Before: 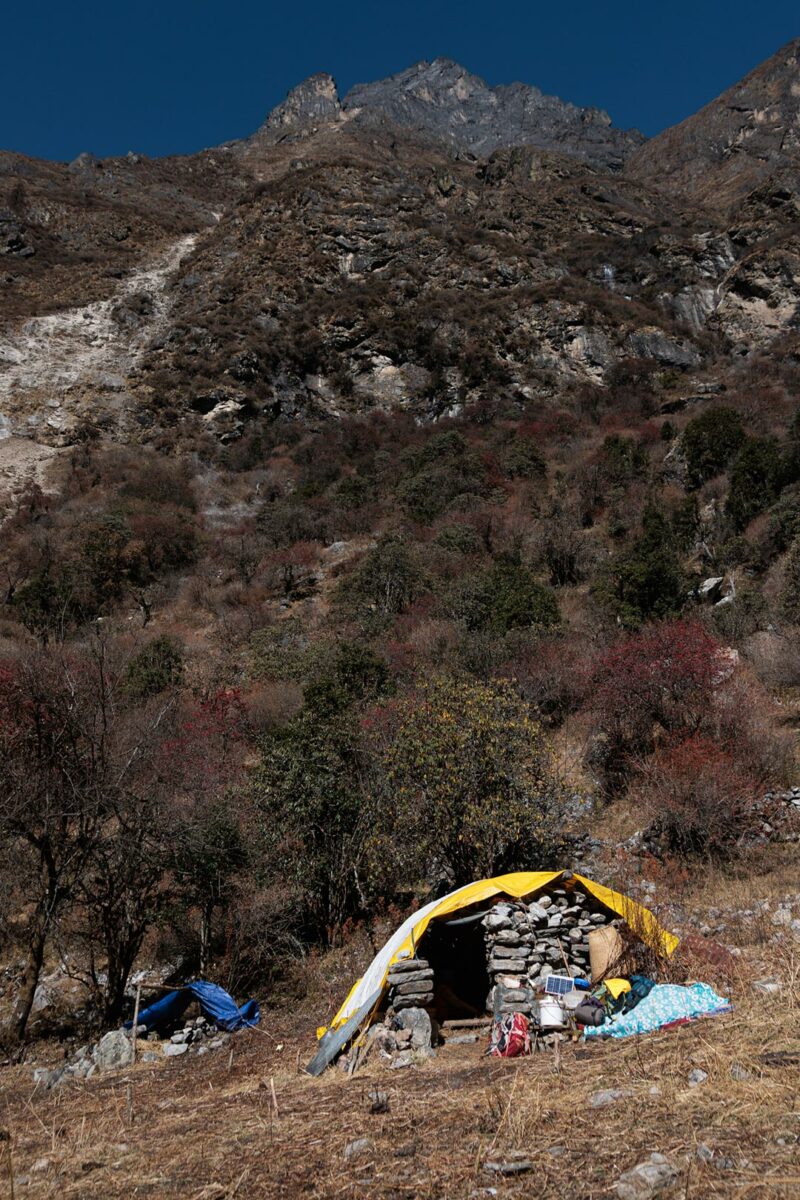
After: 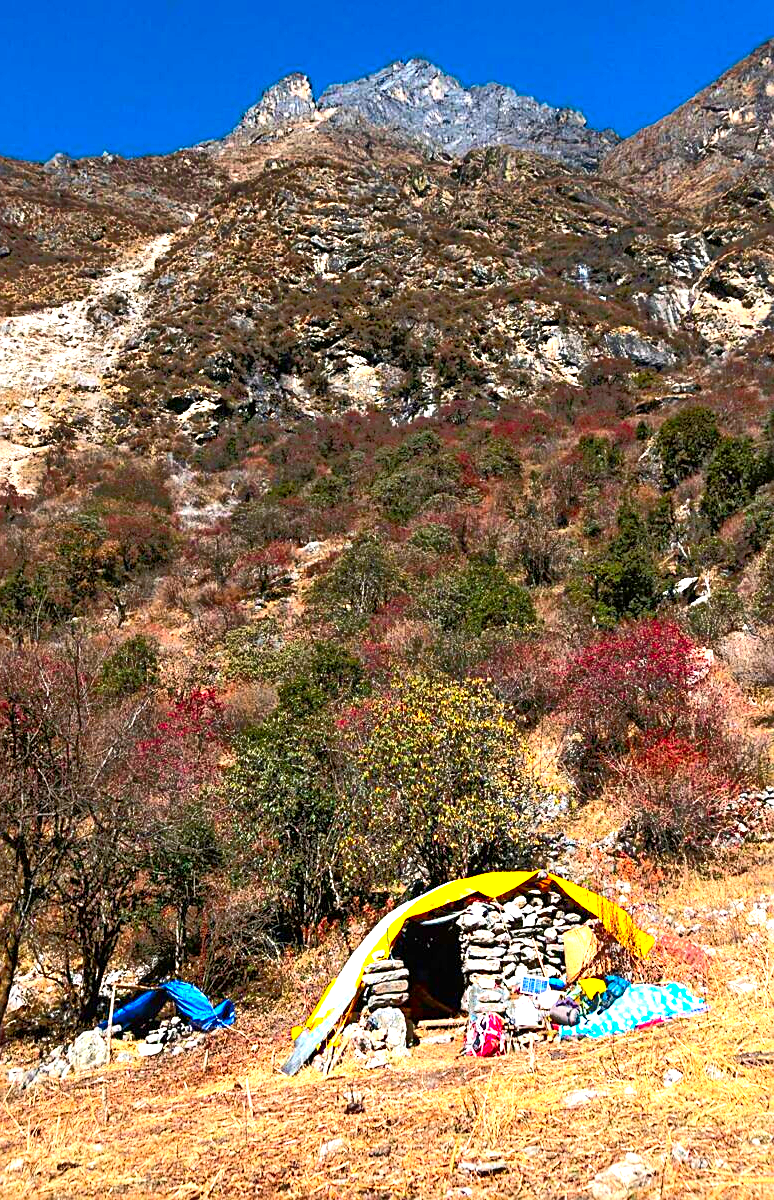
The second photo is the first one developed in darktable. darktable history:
tone equalizer: -8 EV -0.528 EV, -7 EV -0.319 EV, -6 EV -0.083 EV, -5 EV 0.413 EV, -4 EV 0.985 EV, -3 EV 0.791 EV, -2 EV -0.01 EV, -1 EV 0.14 EV, +0 EV -0.012 EV, smoothing 1
base curve: curves: ch0 [(0, 0) (0.74, 0.67) (1, 1)]
exposure: black level correction 0, exposure 1.9 EV, compensate highlight preservation false
crop and rotate: left 3.238%
shadows and highlights: radius 93.07, shadows -14.46, white point adjustment 0.23, highlights 31.48, compress 48.23%, highlights color adjustment 52.79%, soften with gaussian
contrast brightness saturation: contrast 0.26, brightness 0.02, saturation 0.87
sharpen: on, module defaults
